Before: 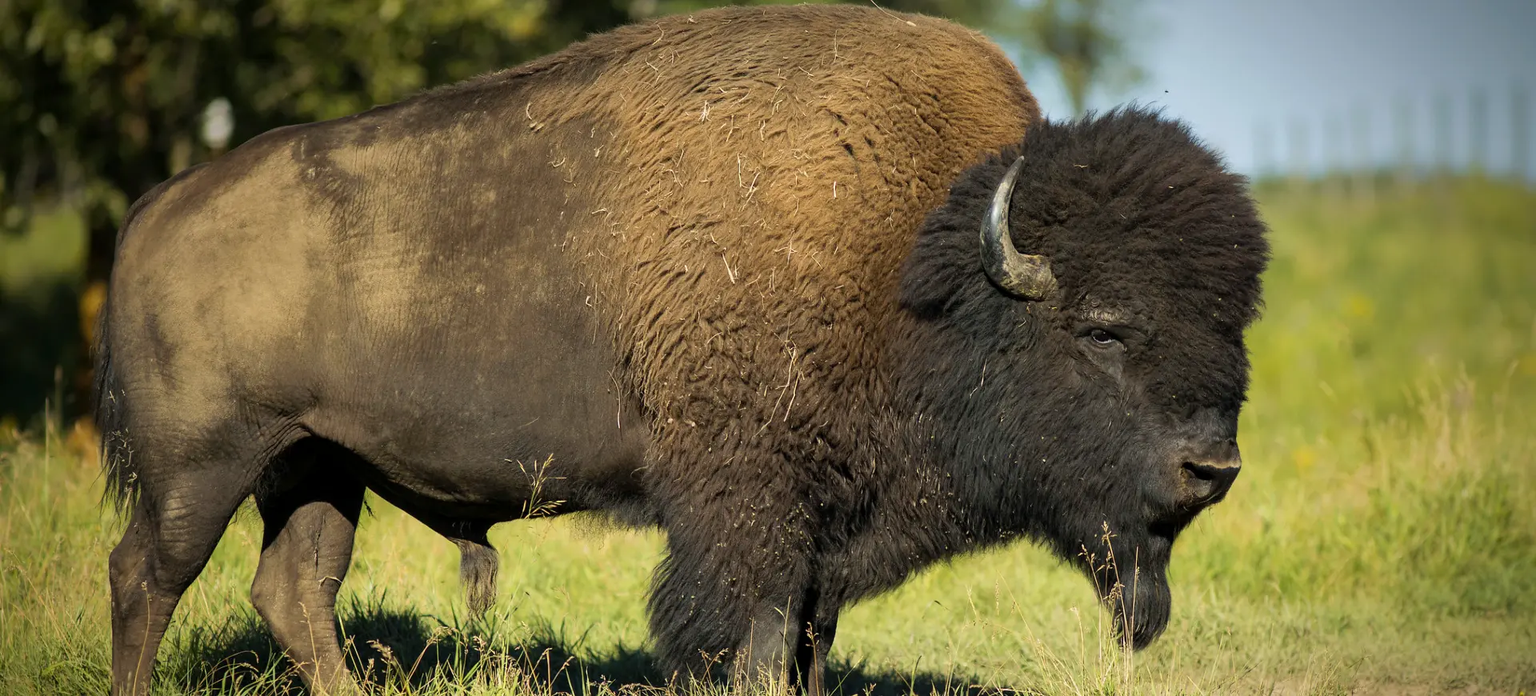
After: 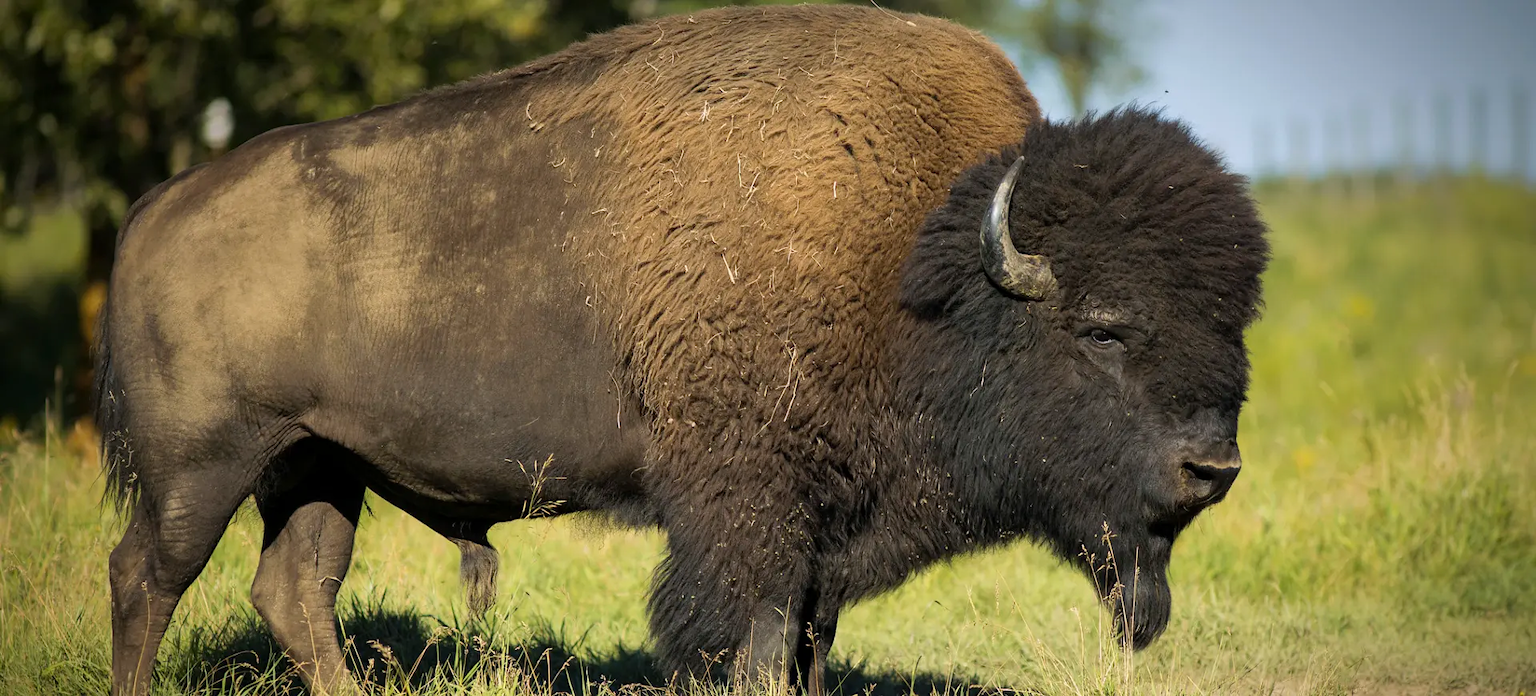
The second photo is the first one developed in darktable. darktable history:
white balance: red 1.009, blue 1.027
